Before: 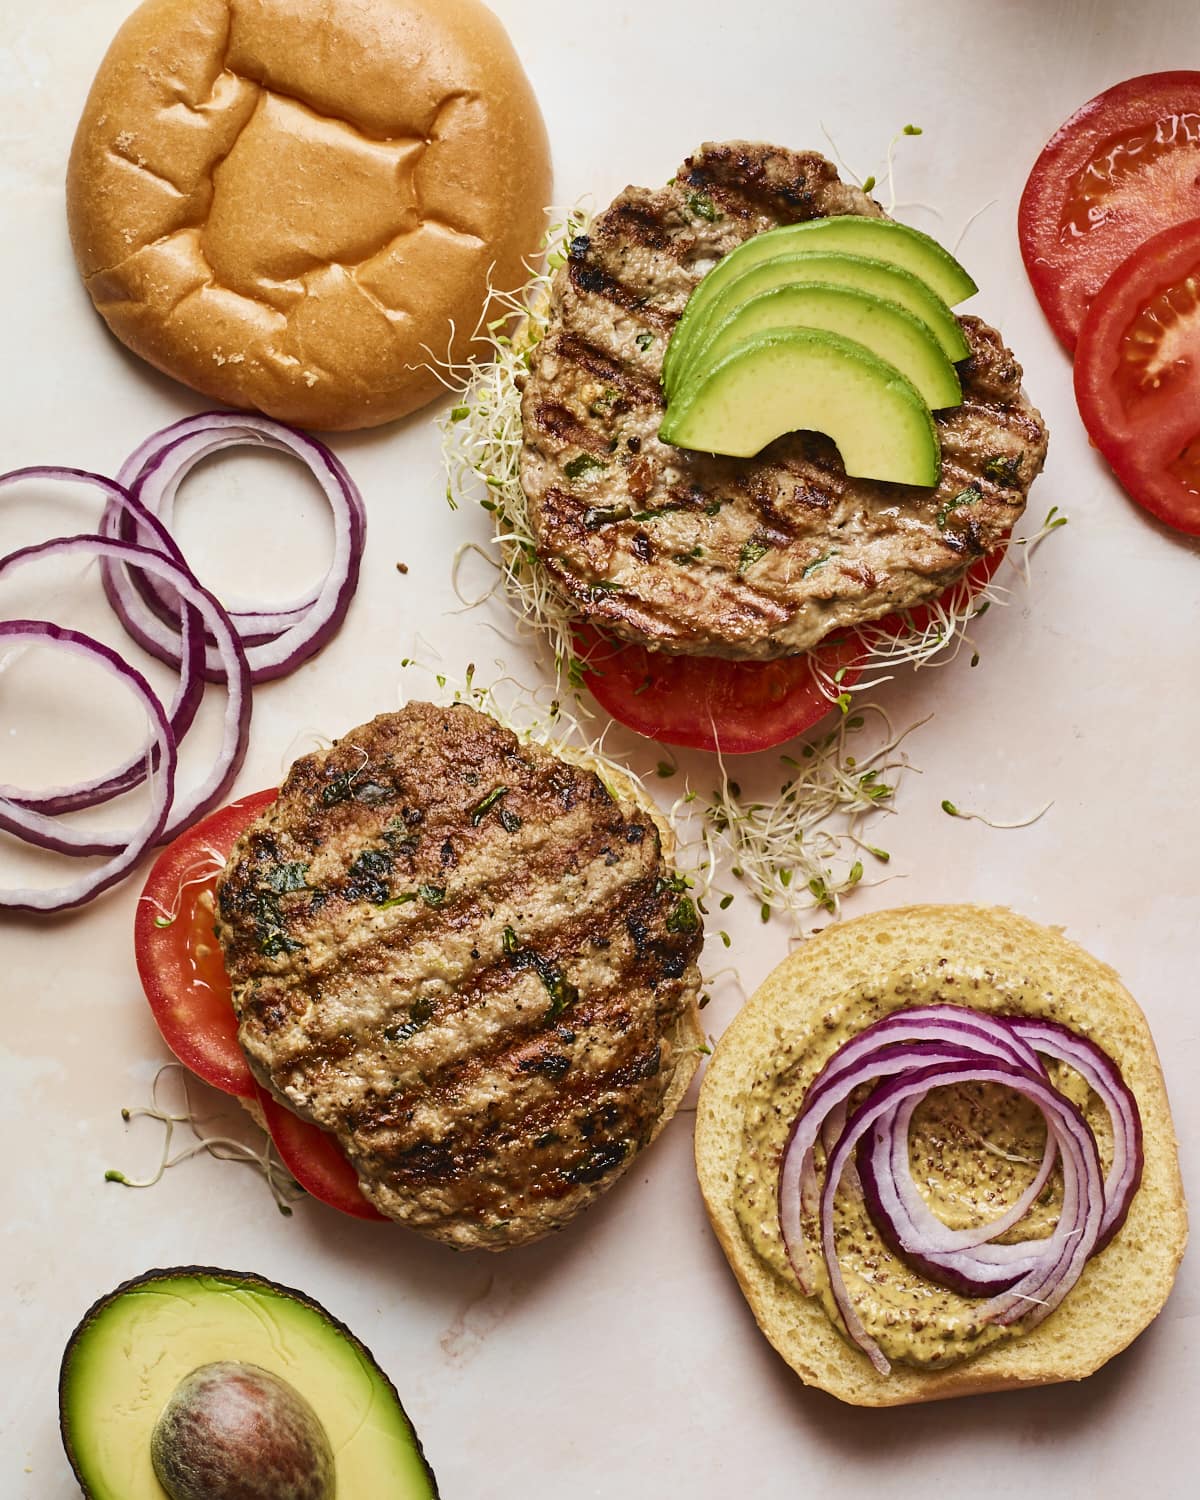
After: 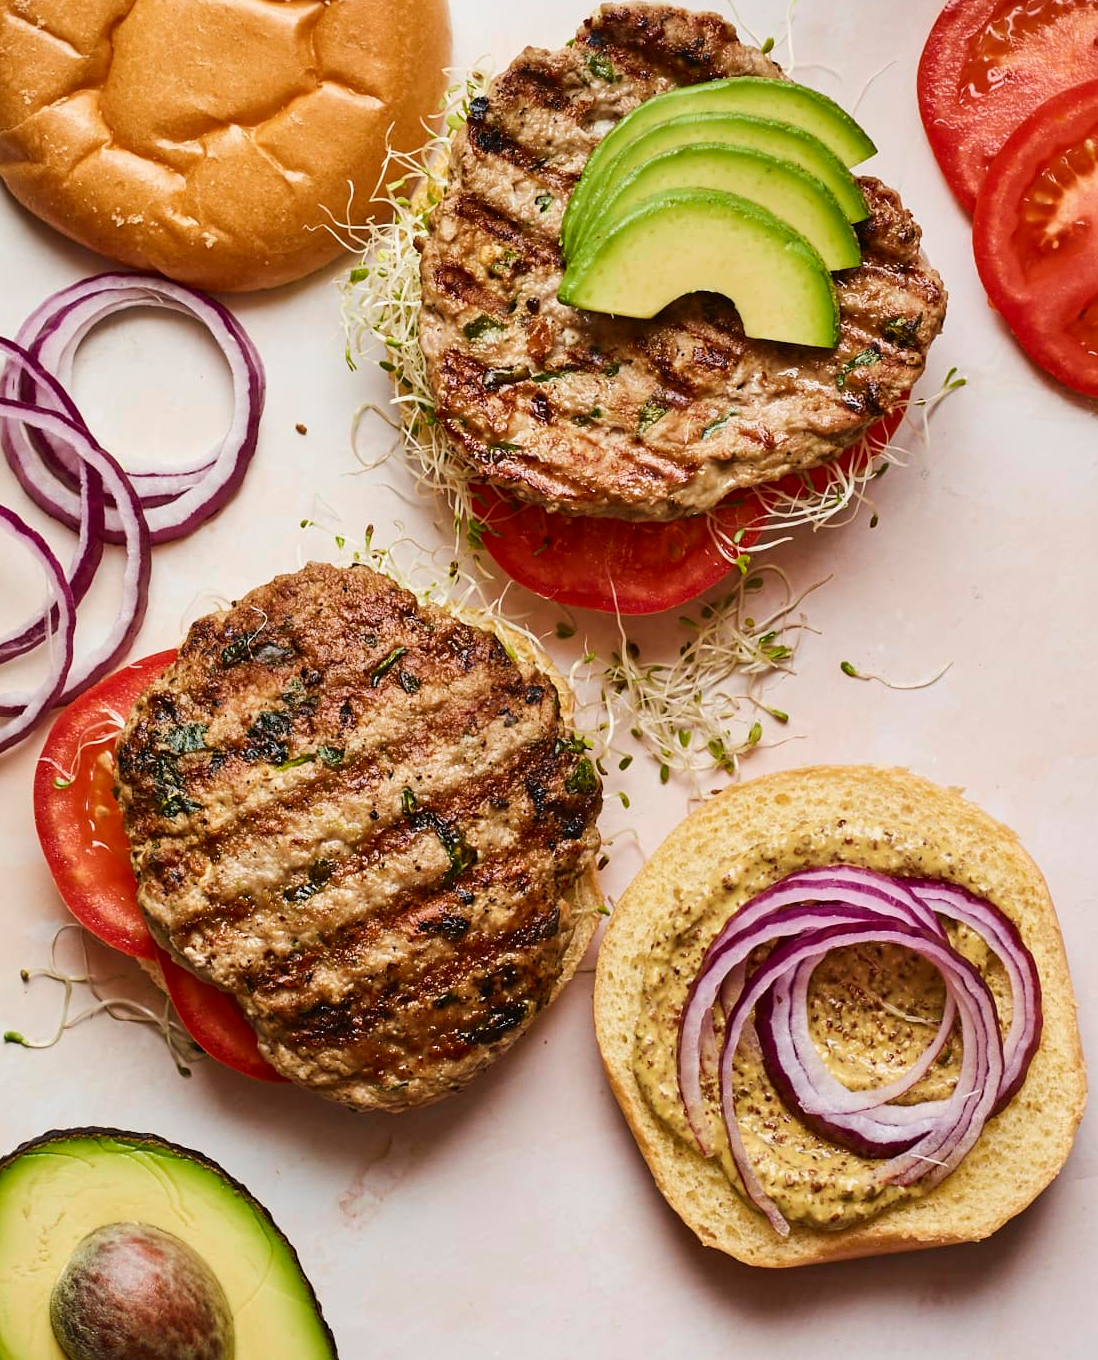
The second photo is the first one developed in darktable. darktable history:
crop and rotate: left 8.491%, top 9.274%
